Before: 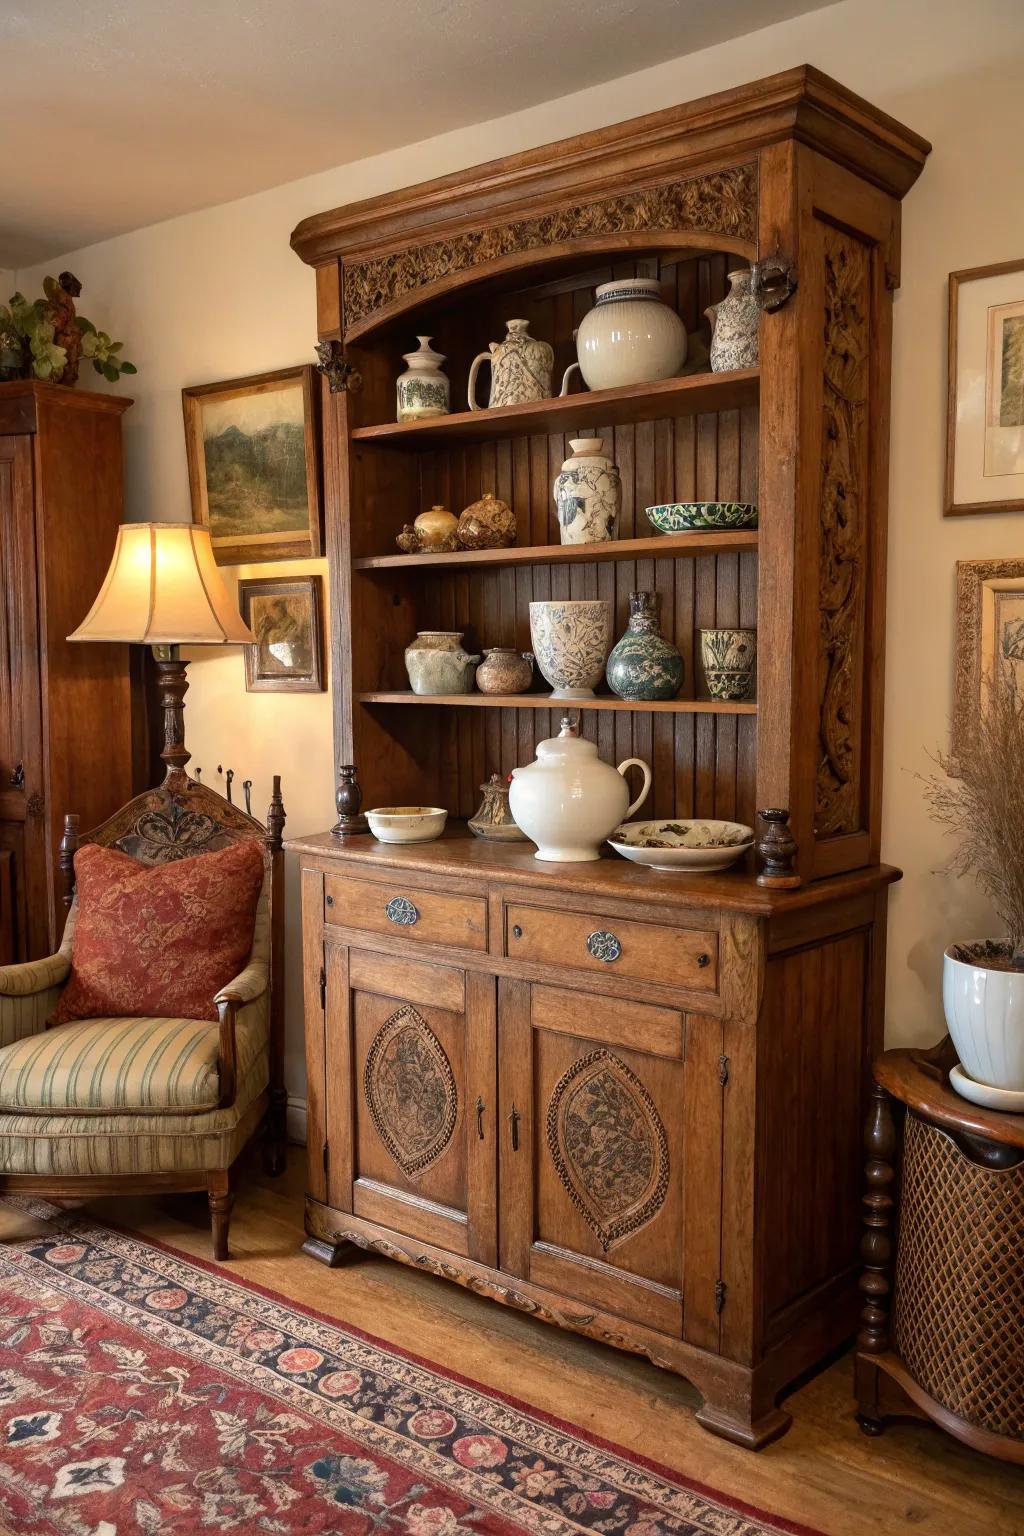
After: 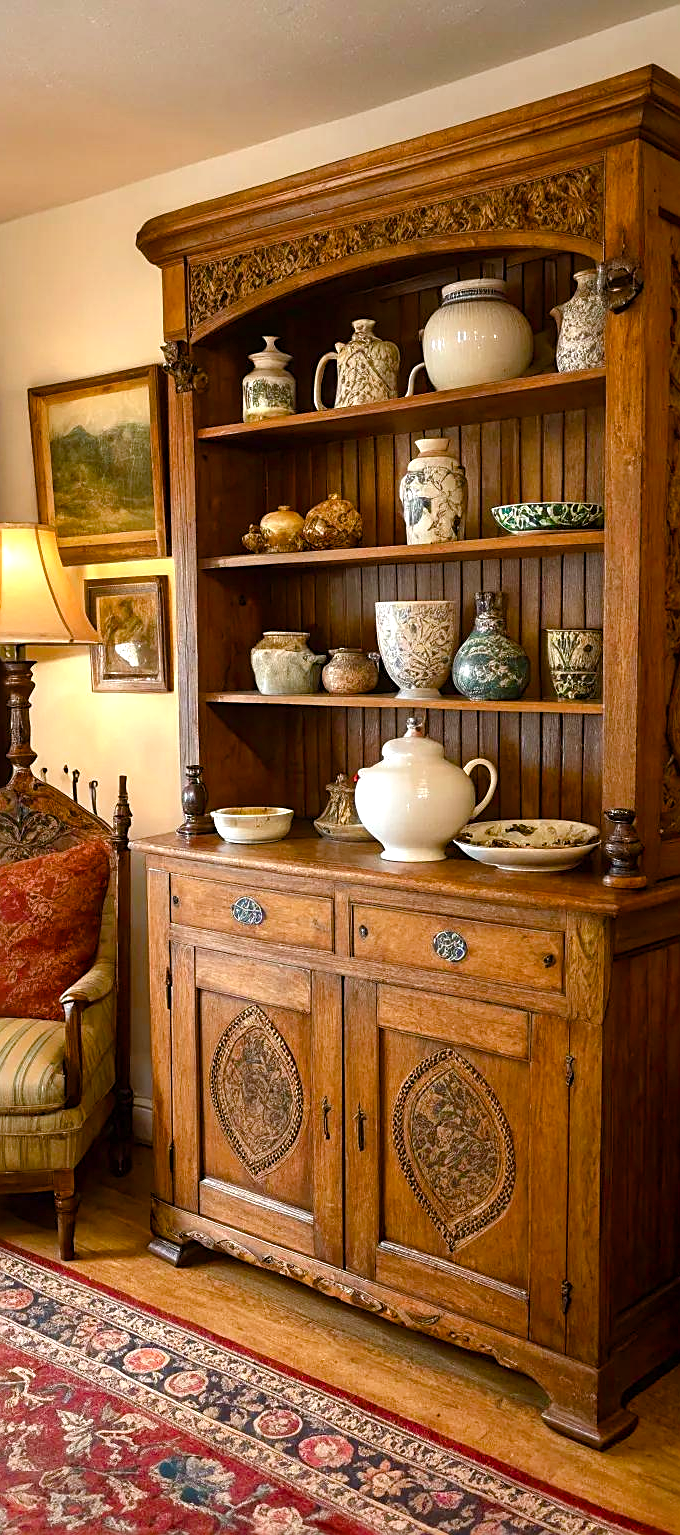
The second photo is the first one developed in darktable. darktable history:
crop and rotate: left 15.063%, right 18.504%
exposure: exposure -0.001 EV, compensate highlight preservation false
sharpen: on, module defaults
color balance rgb: shadows lift › chroma 0.648%, shadows lift › hue 115.79°, perceptual saturation grading › global saturation 20%, perceptual saturation grading › highlights -25.215%, perceptual saturation grading › shadows 49.493%, perceptual brilliance grading › global brilliance 10.459%
